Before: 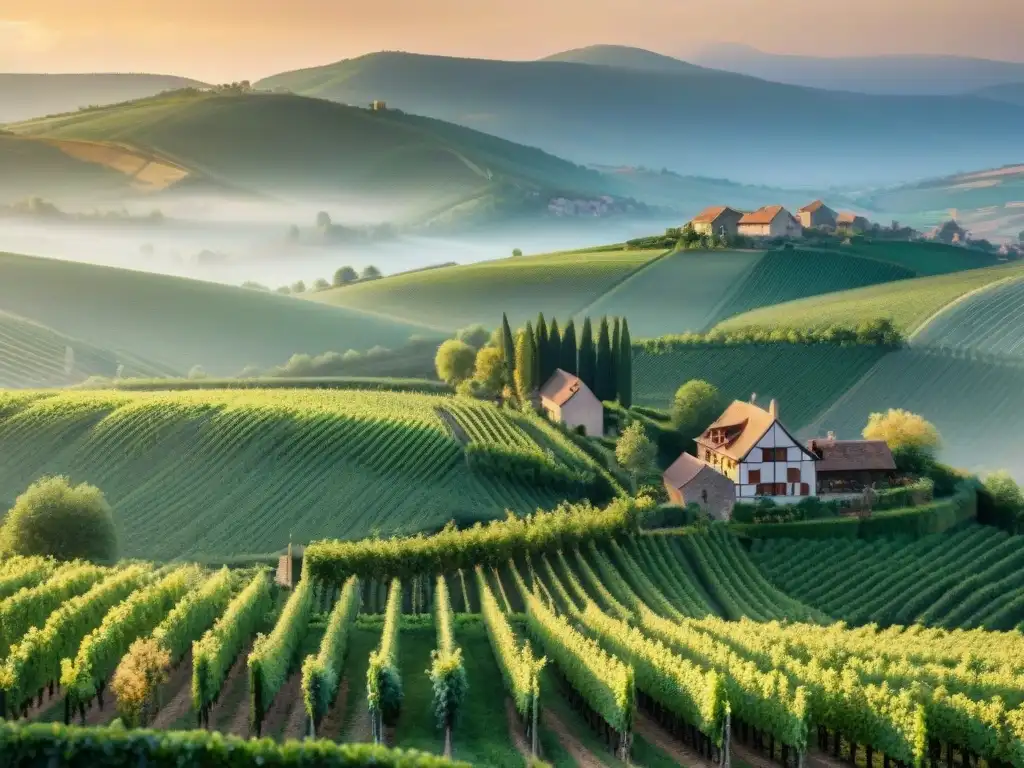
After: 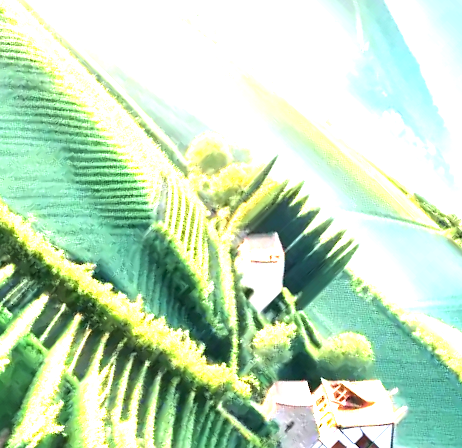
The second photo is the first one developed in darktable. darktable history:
exposure: black level correction 0, exposure 2.11 EV, compensate highlight preservation false
crop and rotate: angle -45.15°, top 16.103%, right 0.777%, bottom 11.657%
color correction: highlights a* -0.103, highlights b* 0.083
tone equalizer: -8 EV -0.753 EV, -7 EV -0.67 EV, -6 EV -0.625 EV, -5 EV -0.391 EV, -3 EV 0.399 EV, -2 EV 0.6 EV, -1 EV 0.68 EV, +0 EV 0.769 EV, edges refinement/feathering 500, mask exposure compensation -1.57 EV, preserve details no
